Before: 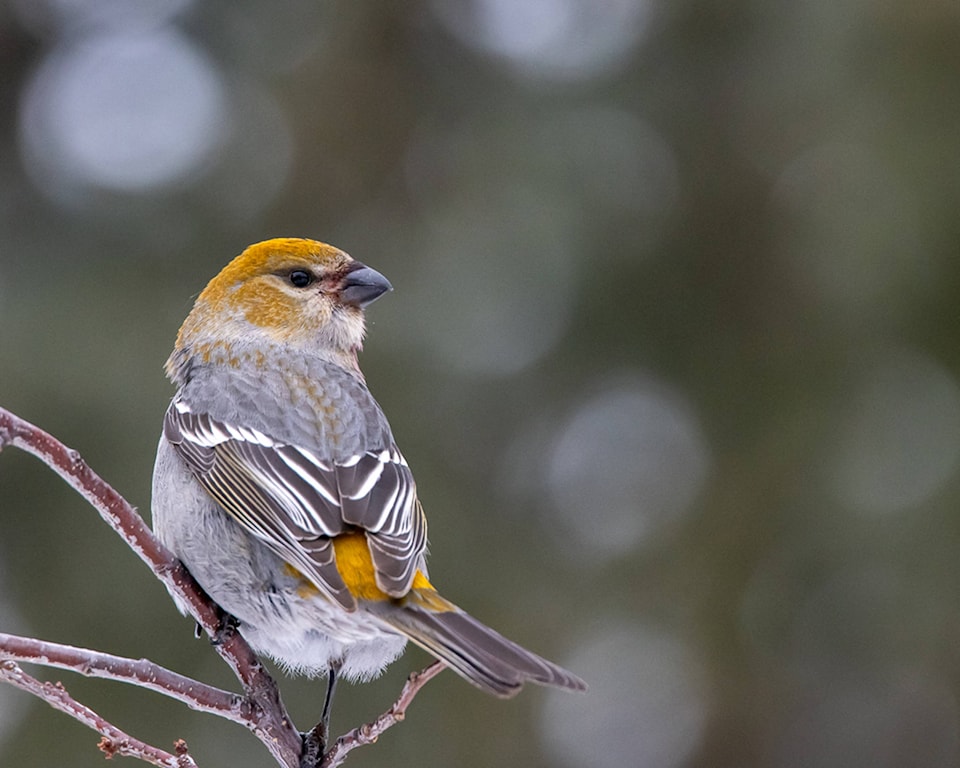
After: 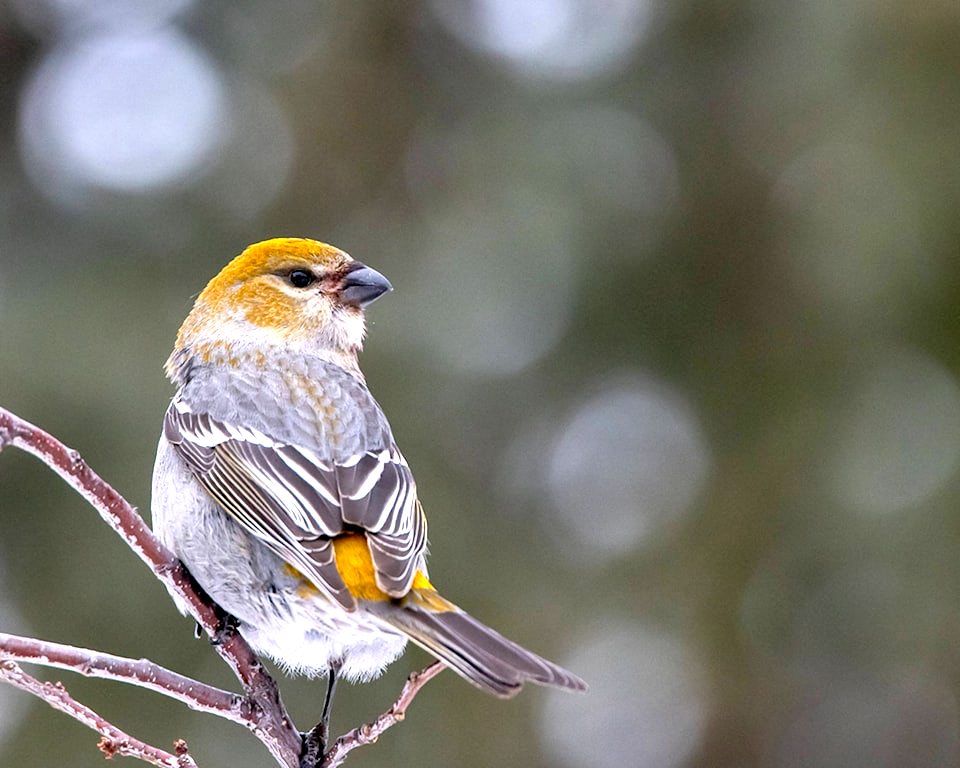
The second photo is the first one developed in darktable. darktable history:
exposure: black level correction 0.009, exposure 0.014 EV, compensate highlight preservation false
levels: levels [0, 0.394, 0.787]
